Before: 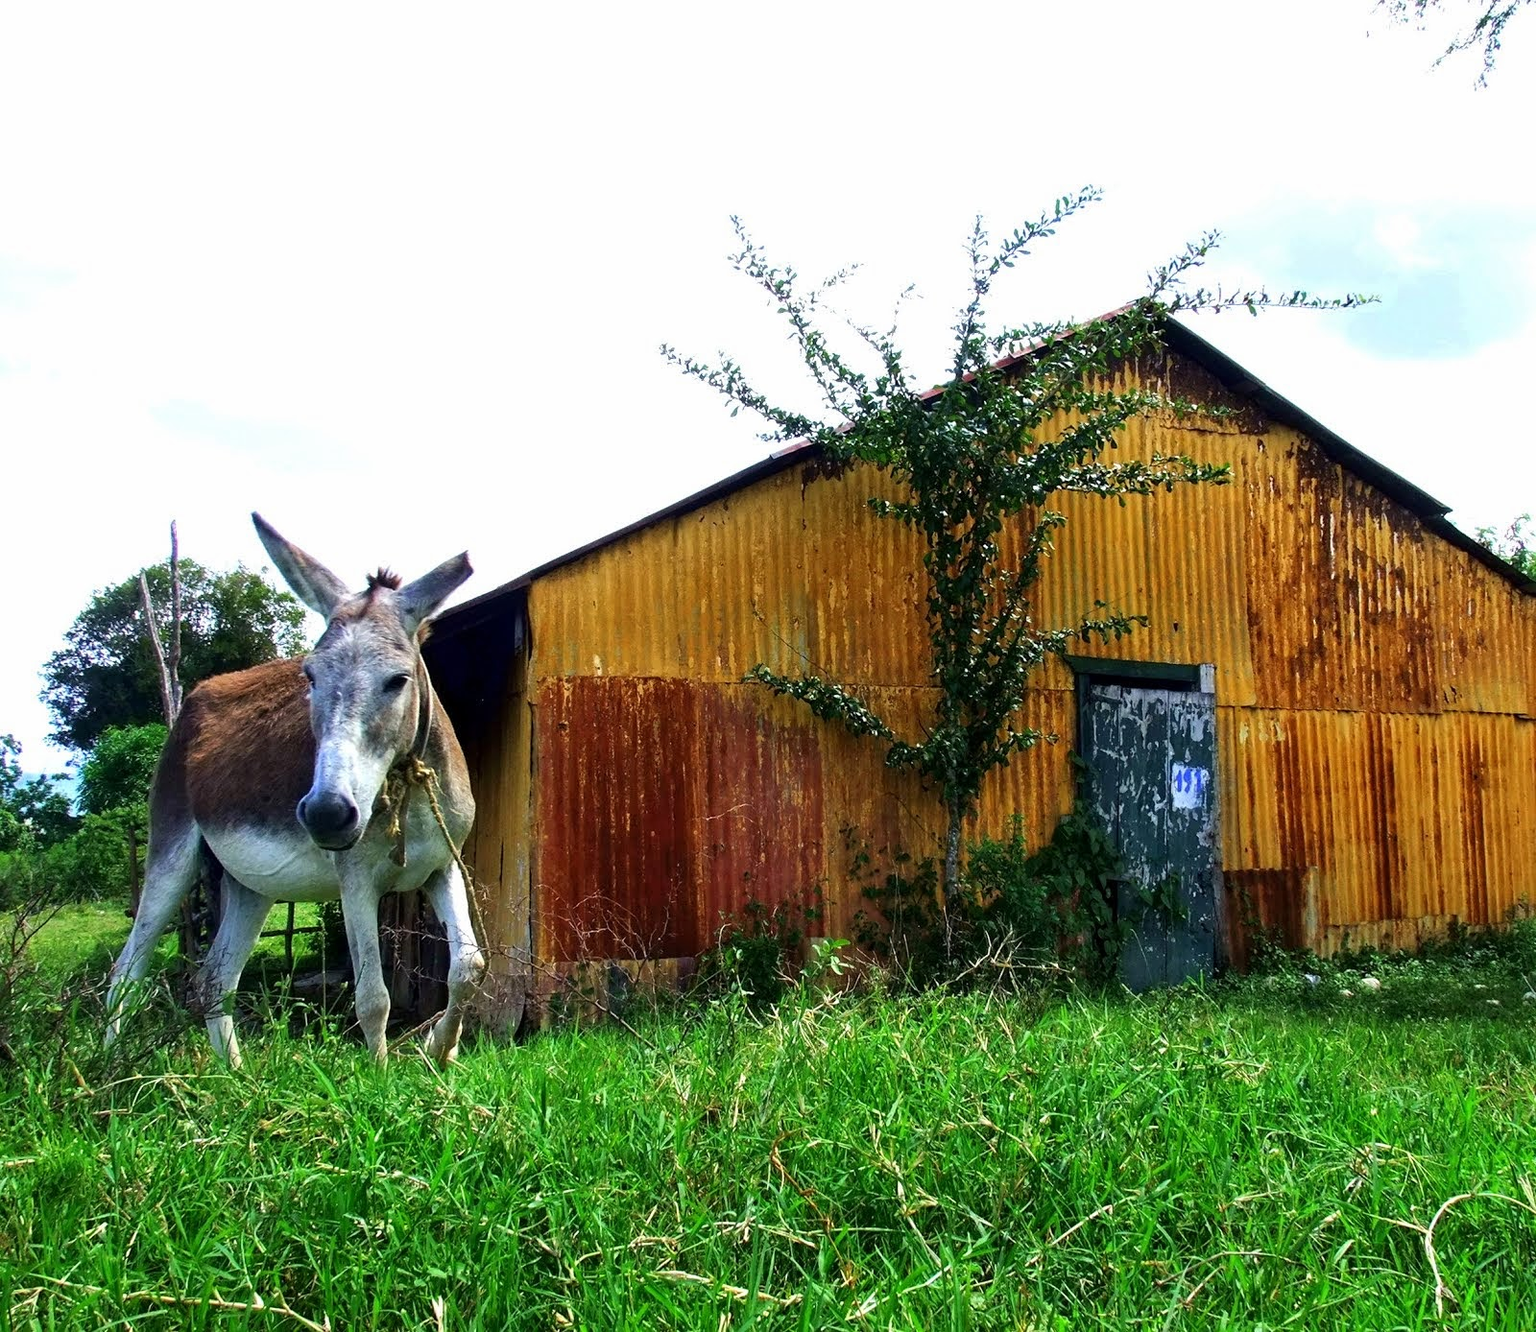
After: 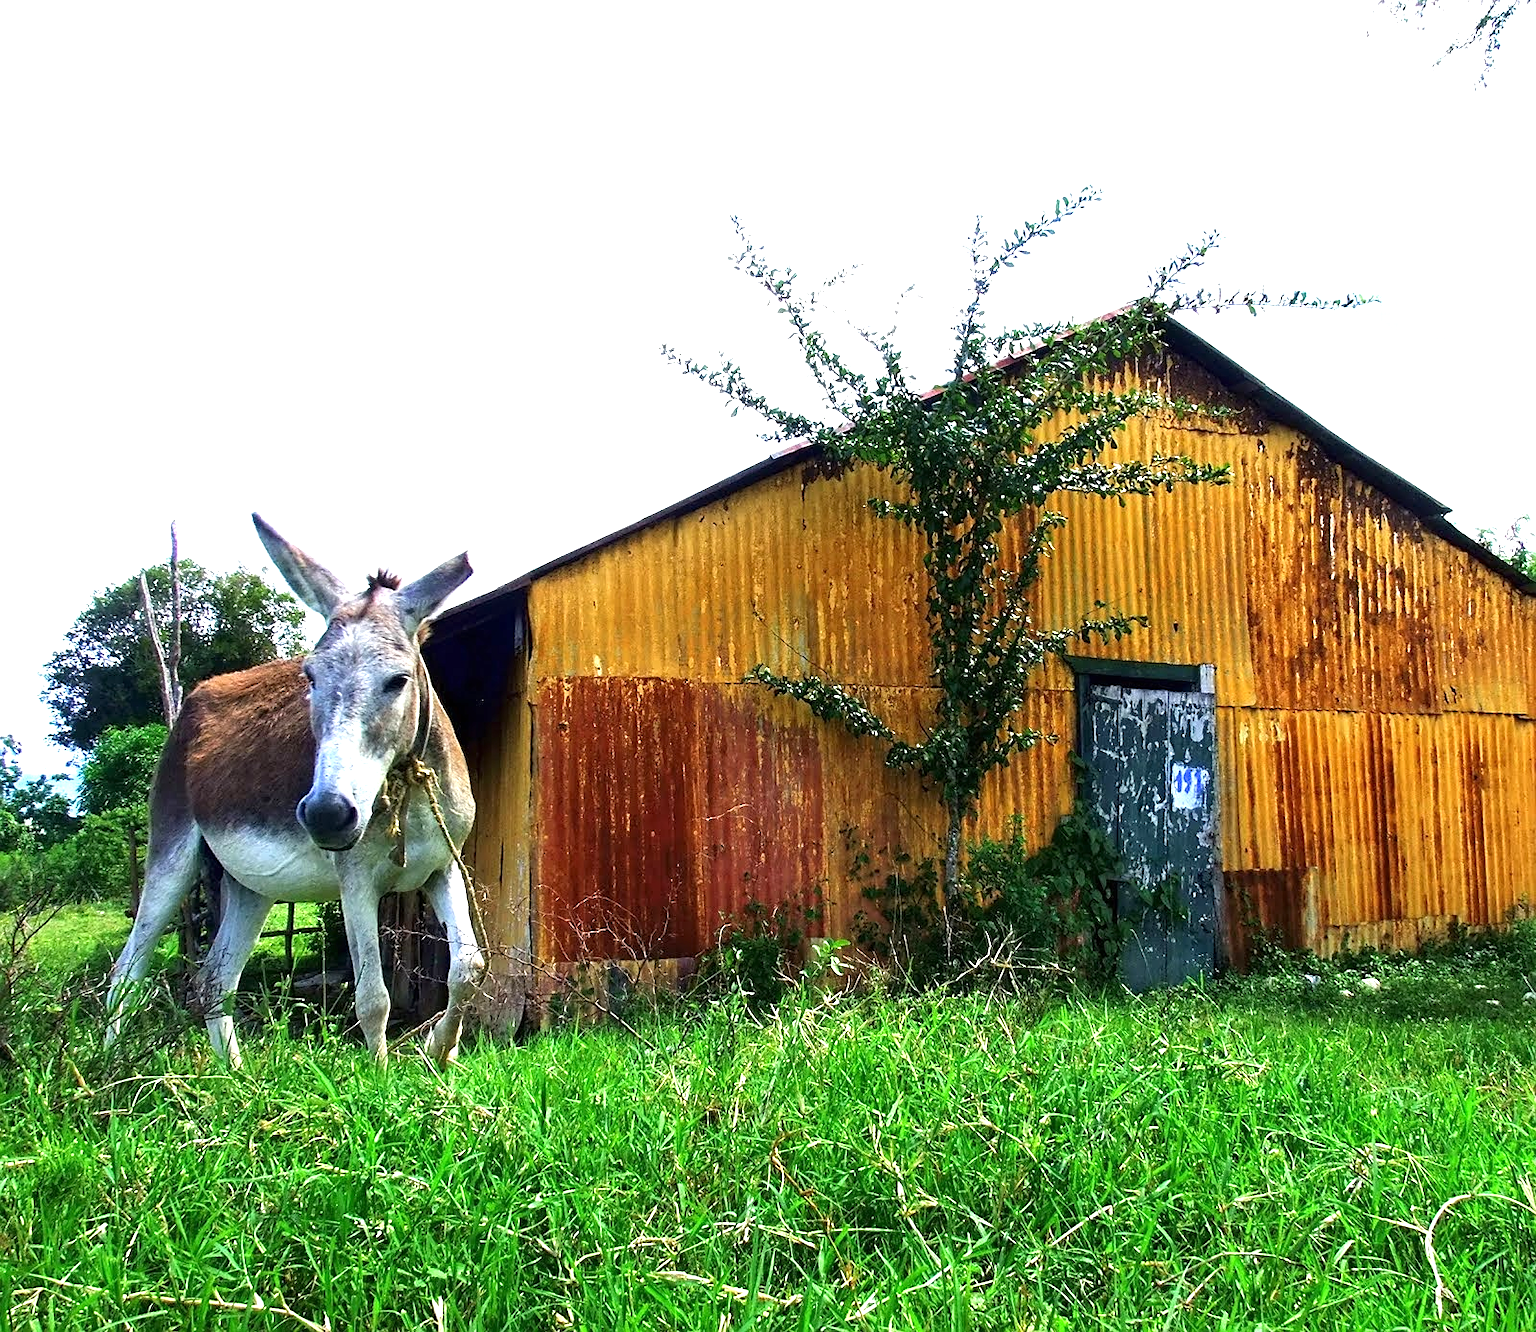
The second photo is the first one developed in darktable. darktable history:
exposure: black level correction 0, exposure 0.695 EV, compensate exposure bias true, compensate highlight preservation false
sharpen: radius 1.53, amount 0.36, threshold 1.588
